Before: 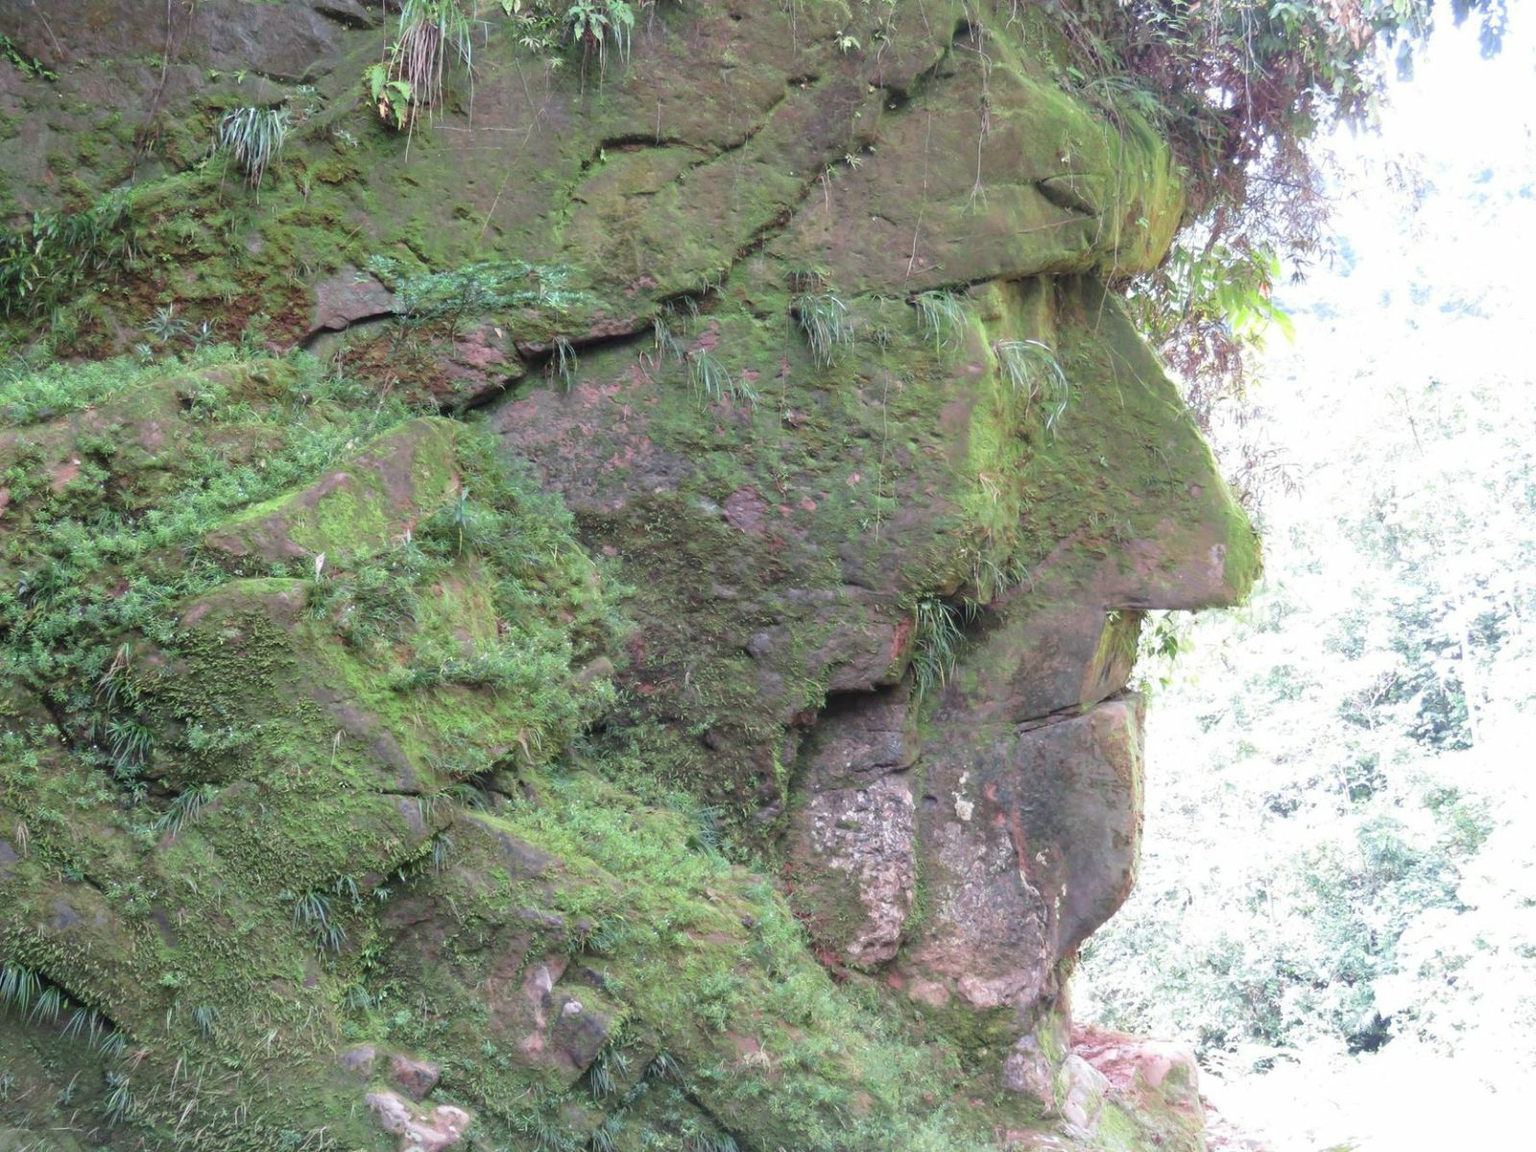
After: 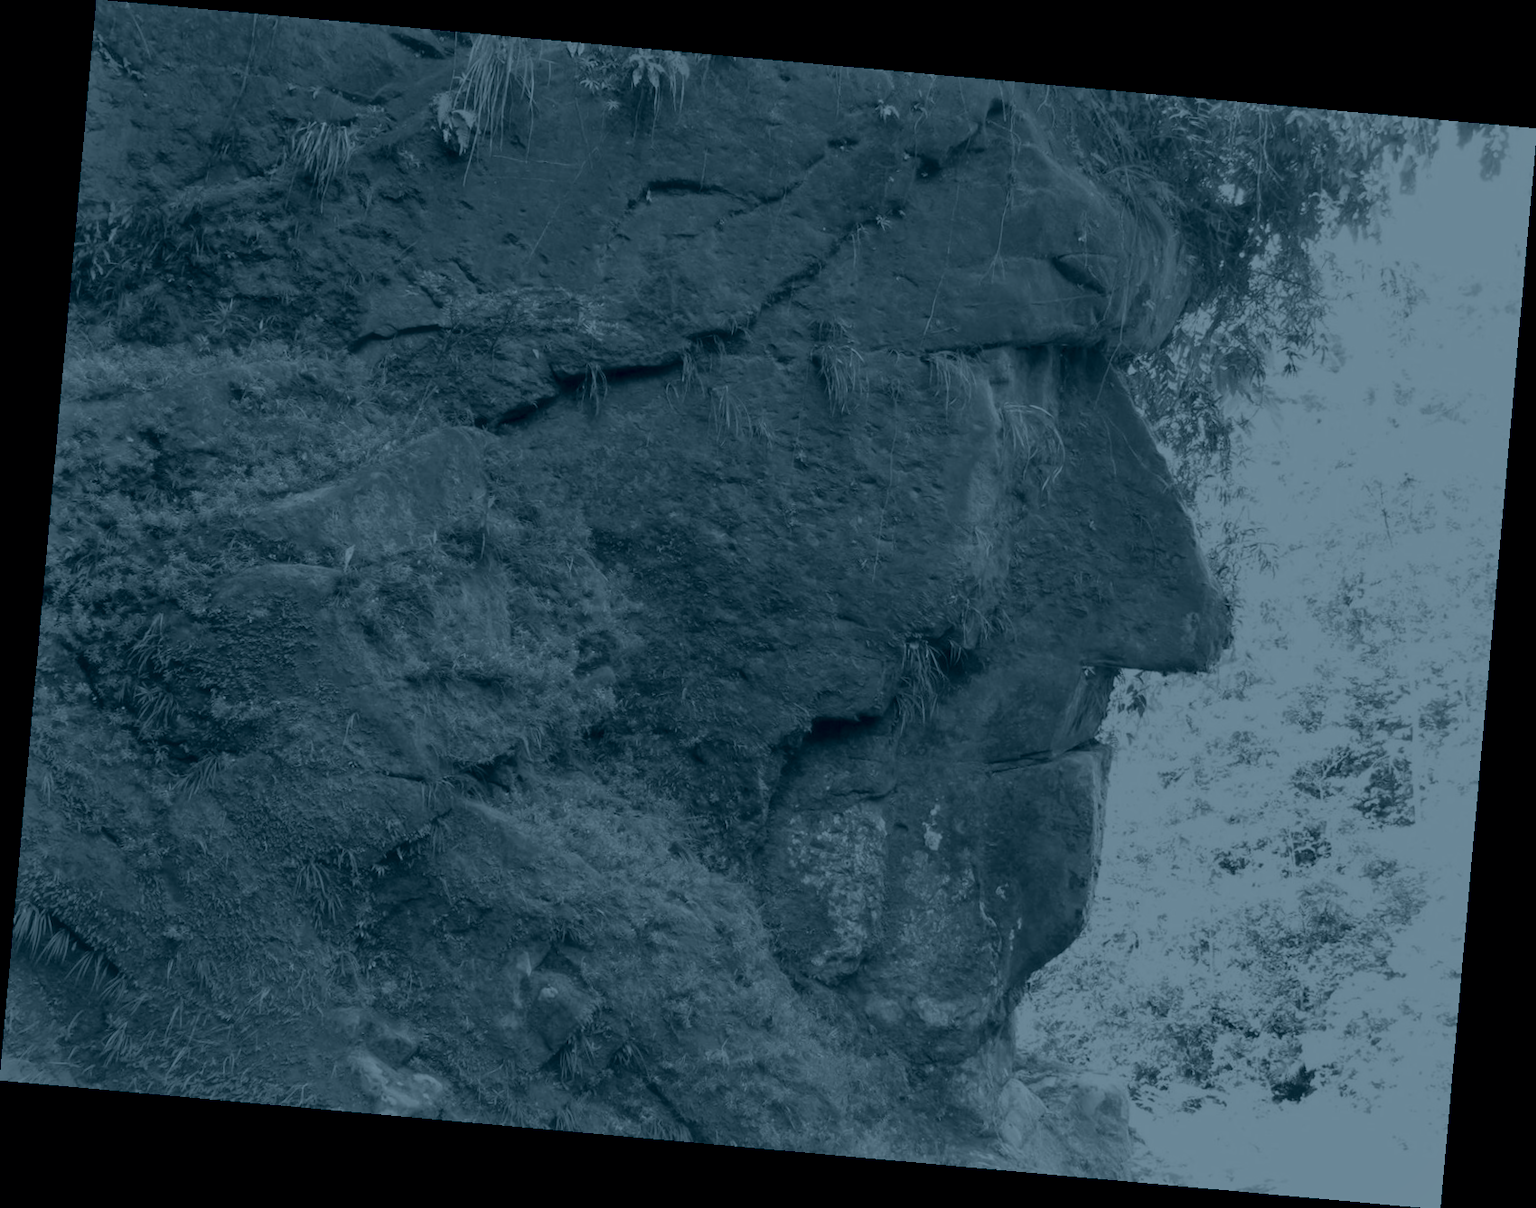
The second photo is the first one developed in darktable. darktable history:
colorize: hue 194.4°, saturation 29%, source mix 61.75%, lightness 3.98%, version 1
rotate and perspective: rotation 5.12°, automatic cropping off
haze removal: strength -0.1, adaptive false
shadows and highlights: soften with gaussian
